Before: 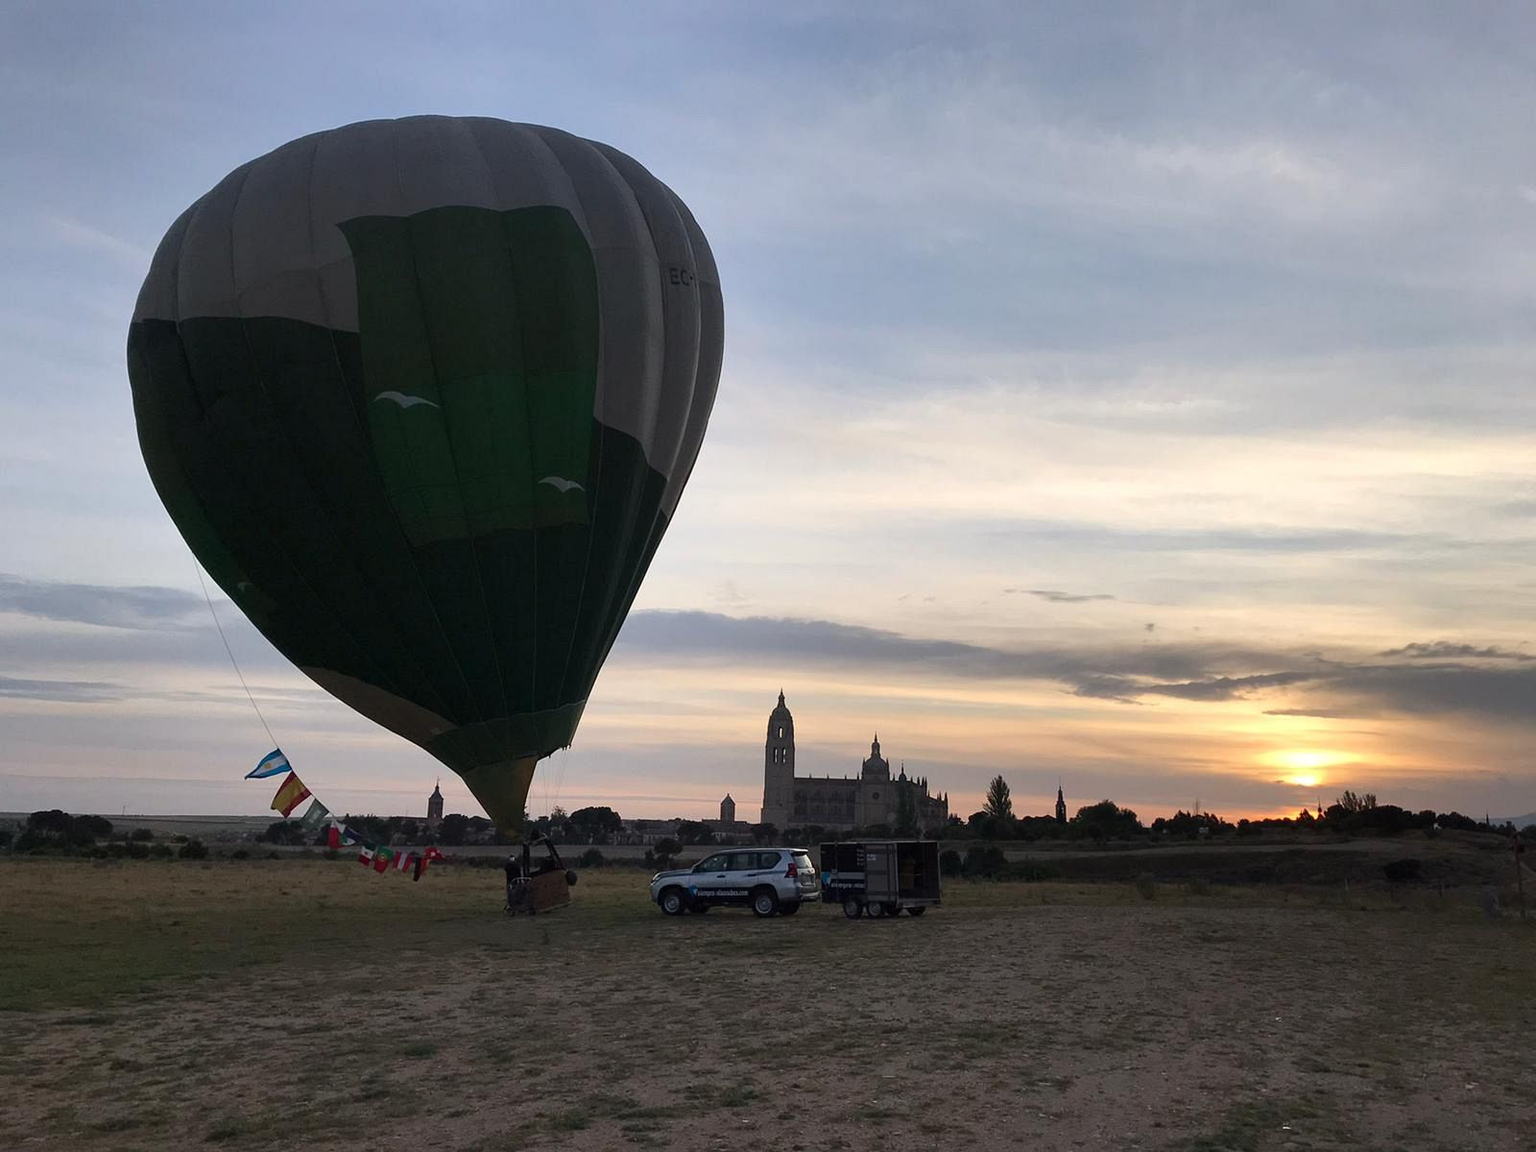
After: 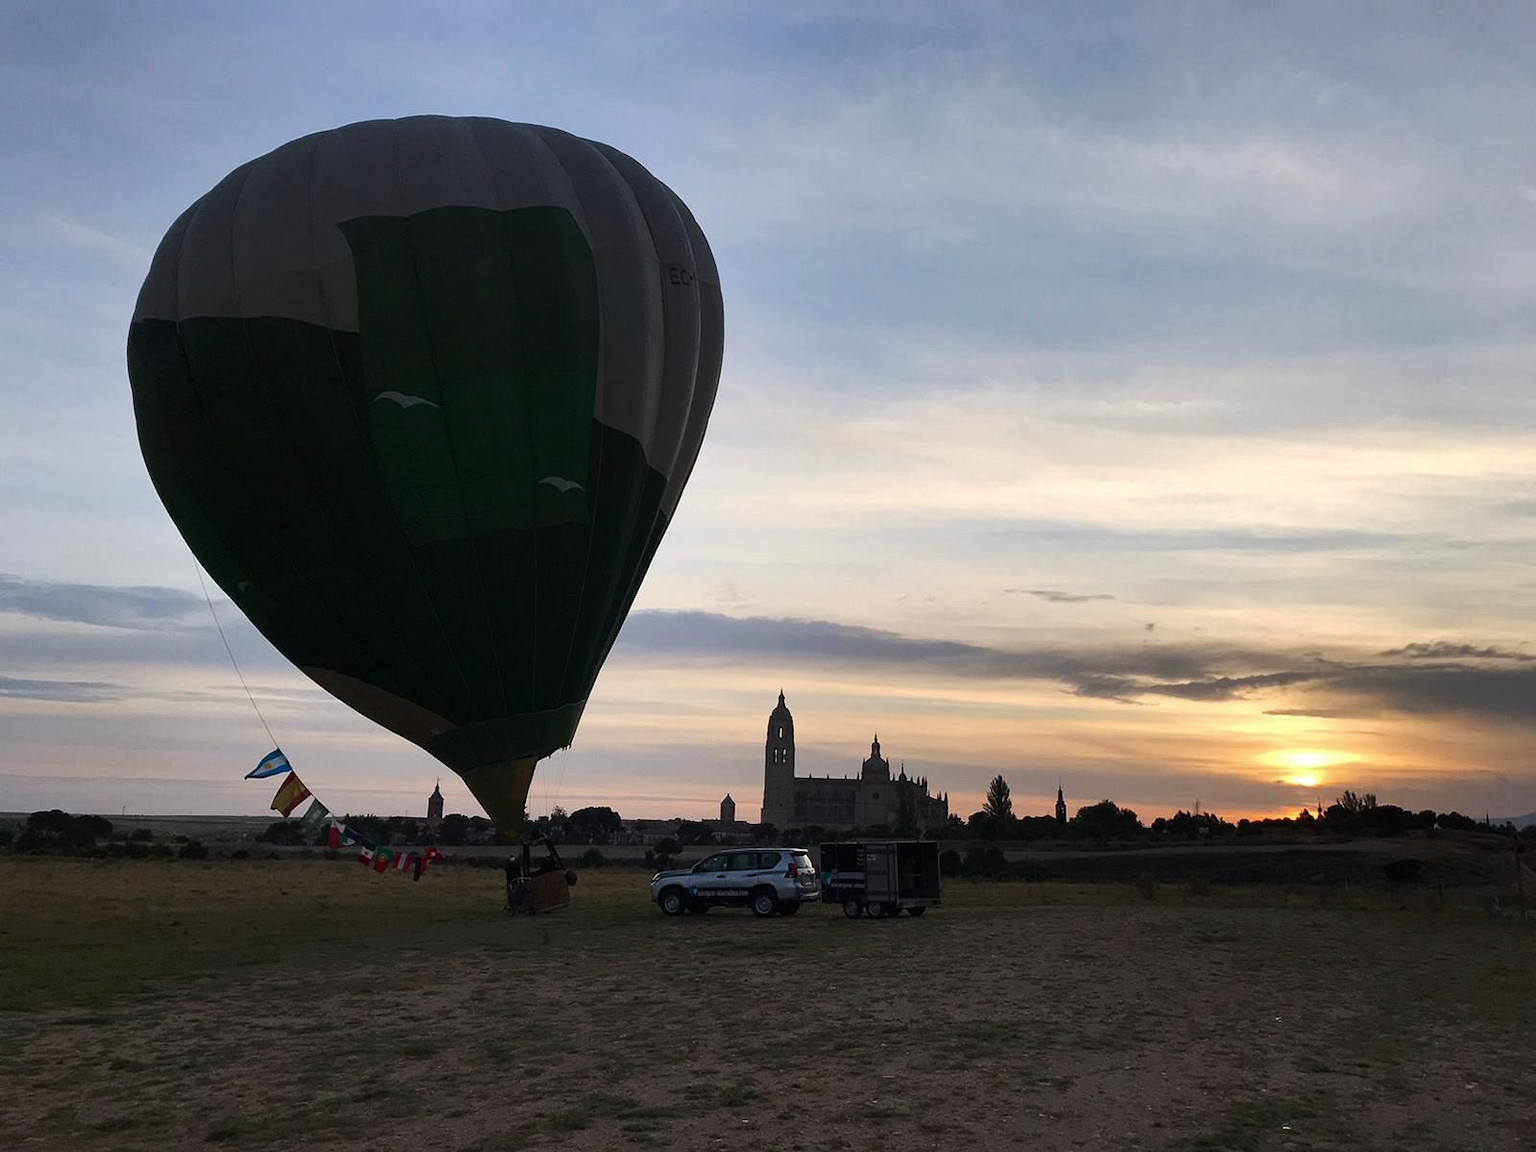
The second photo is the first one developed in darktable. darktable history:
tone curve: curves: ch0 [(0, 0) (0.003, 0.006) (0.011, 0.01) (0.025, 0.017) (0.044, 0.029) (0.069, 0.043) (0.1, 0.064) (0.136, 0.091) (0.177, 0.128) (0.224, 0.162) (0.277, 0.206) (0.335, 0.258) (0.399, 0.324) (0.468, 0.404) (0.543, 0.499) (0.623, 0.595) (0.709, 0.693) (0.801, 0.786) (0.898, 0.883) (1, 1)], preserve colors none
